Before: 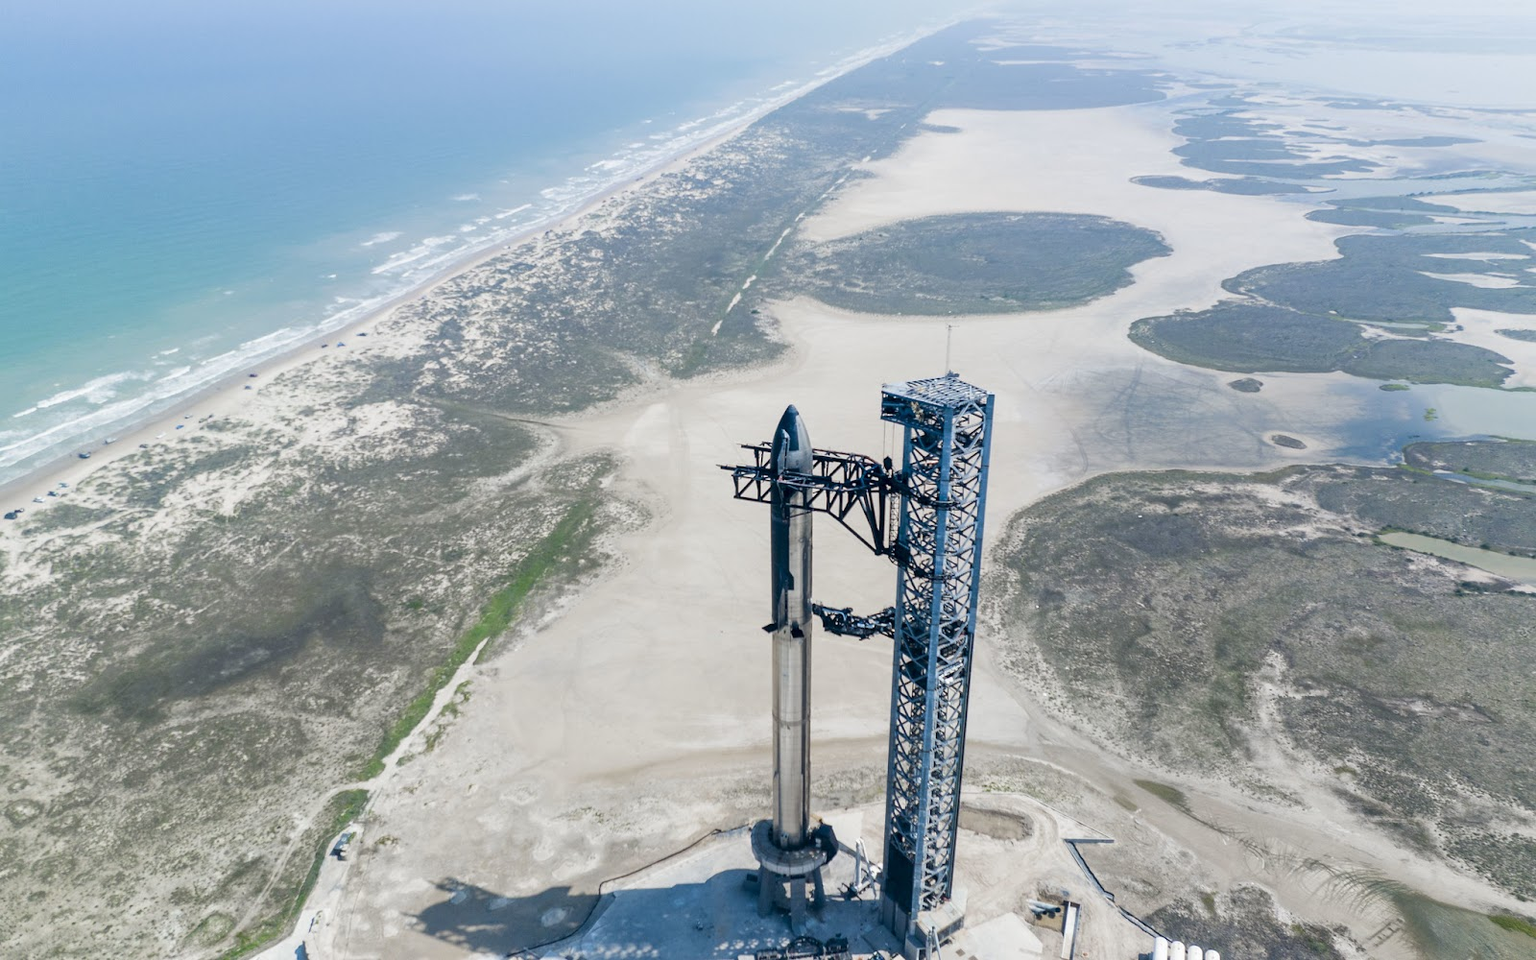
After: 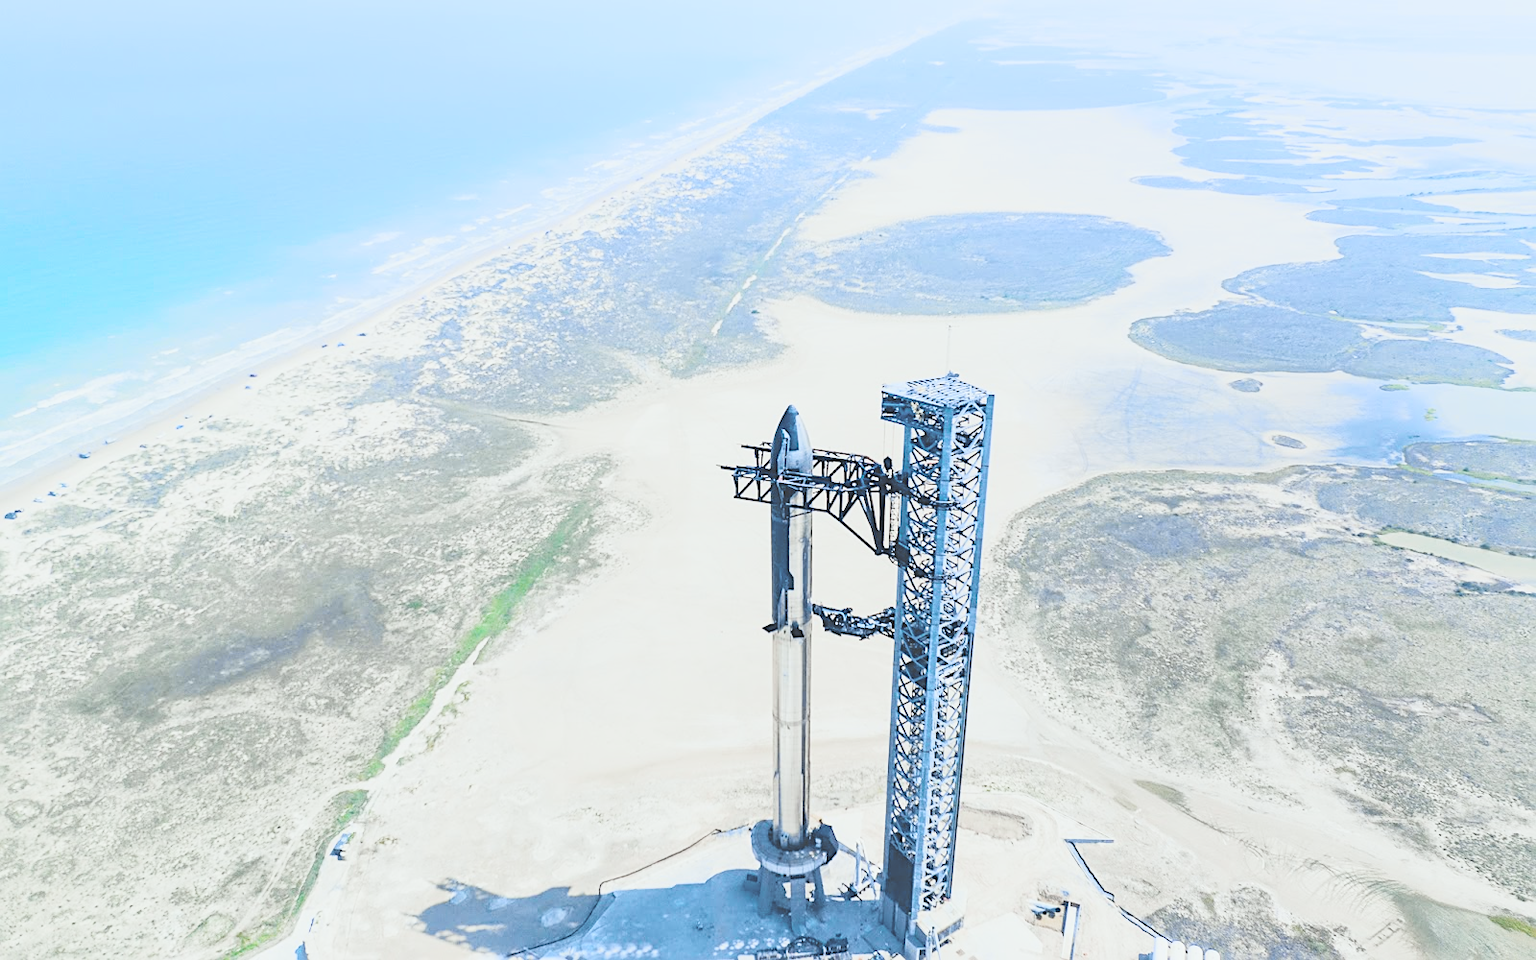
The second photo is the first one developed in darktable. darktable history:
exposure: black level correction -0.023, exposure 1.397 EV, compensate highlight preservation false
sharpen: on, module defaults
filmic rgb: black relative exposure -7.65 EV, white relative exposure 4.56 EV, hardness 3.61, contrast 1.05
tone curve: curves: ch0 [(0, 0) (0.088, 0.042) (0.208, 0.176) (0.257, 0.267) (0.406, 0.483) (0.489, 0.556) (0.667, 0.73) (0.793, 0.851) (0.994, 0.974)]; ch1 [(0, 0) (0.161, 0.092) (0.35, 0.33) (0.392, 0.392) (0.457, 0.467) (0.505, 0.497) (0.537, 0.518) (0.553, 0.53) (0.58, 0.567) (0.739, 0.697) (1, 1)]; ch2 [(0, 0) (0.346, 0.362) (0.448, 0.419) (0.502, 0.499) (0.533, 0.517) (0.556, 0.533) (0.629, 0.619) (0.717, 0.678) (1, 1)], color space Lab, independent channels, preserve colors none
